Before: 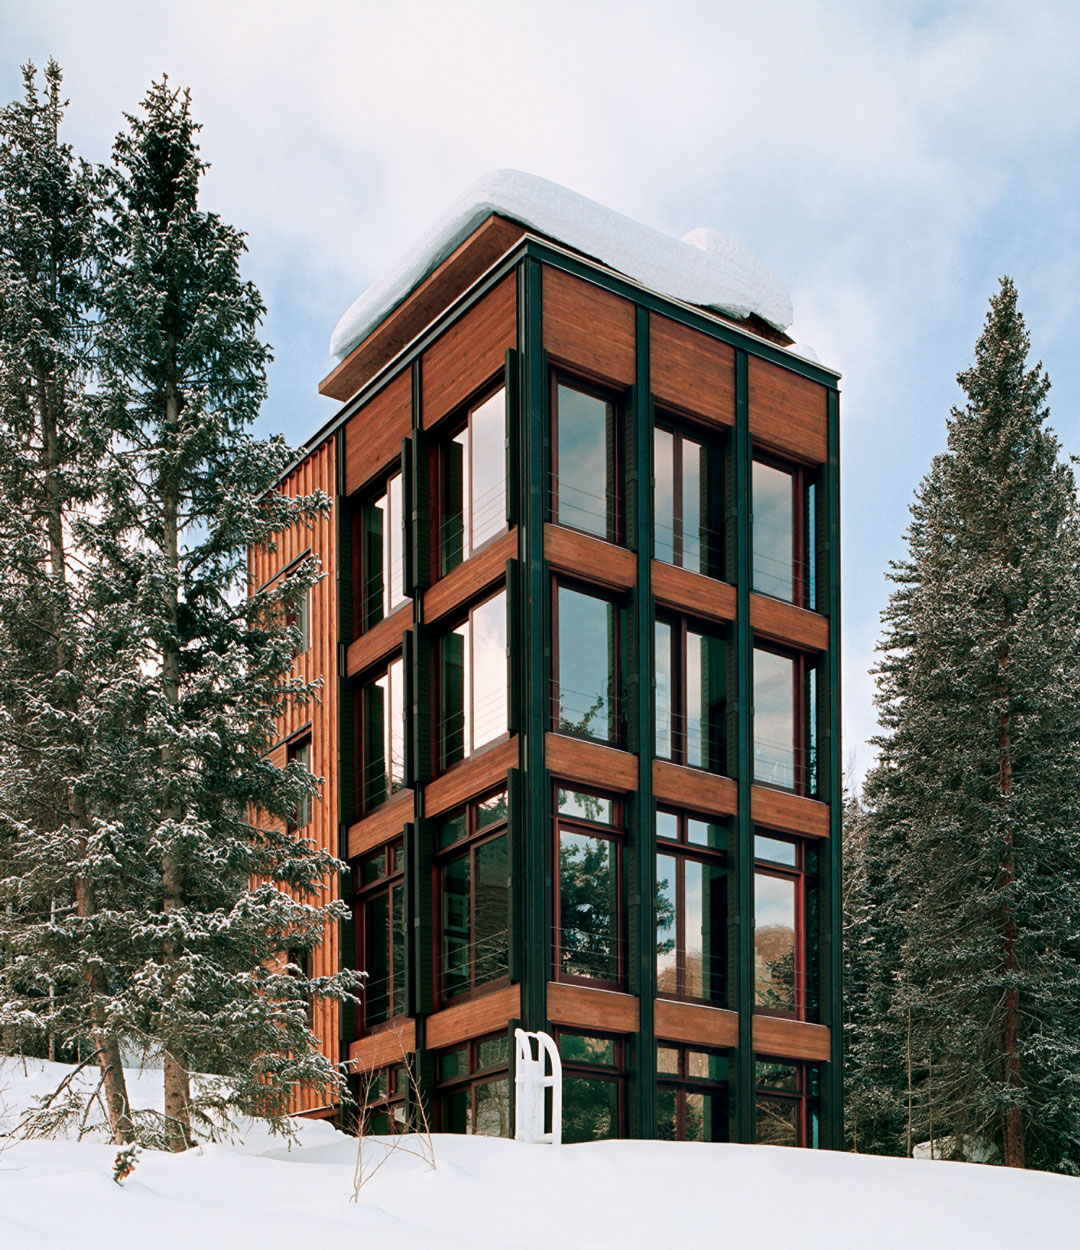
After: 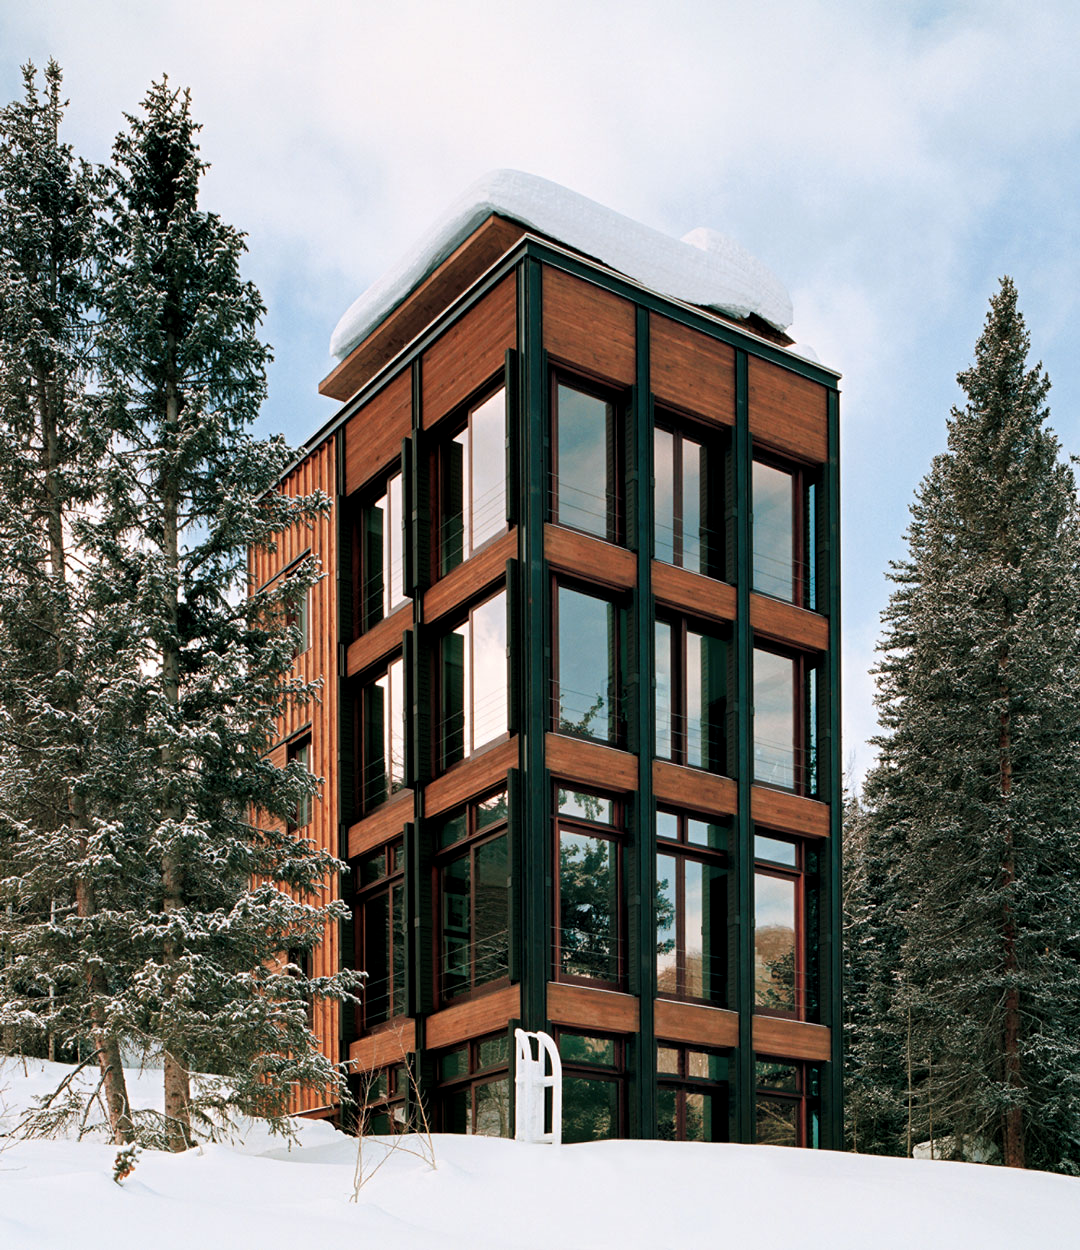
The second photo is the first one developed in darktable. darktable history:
color contrast: green-magenta contrast 0.96
levels: levels [0.026, 0.507, 0.987]
